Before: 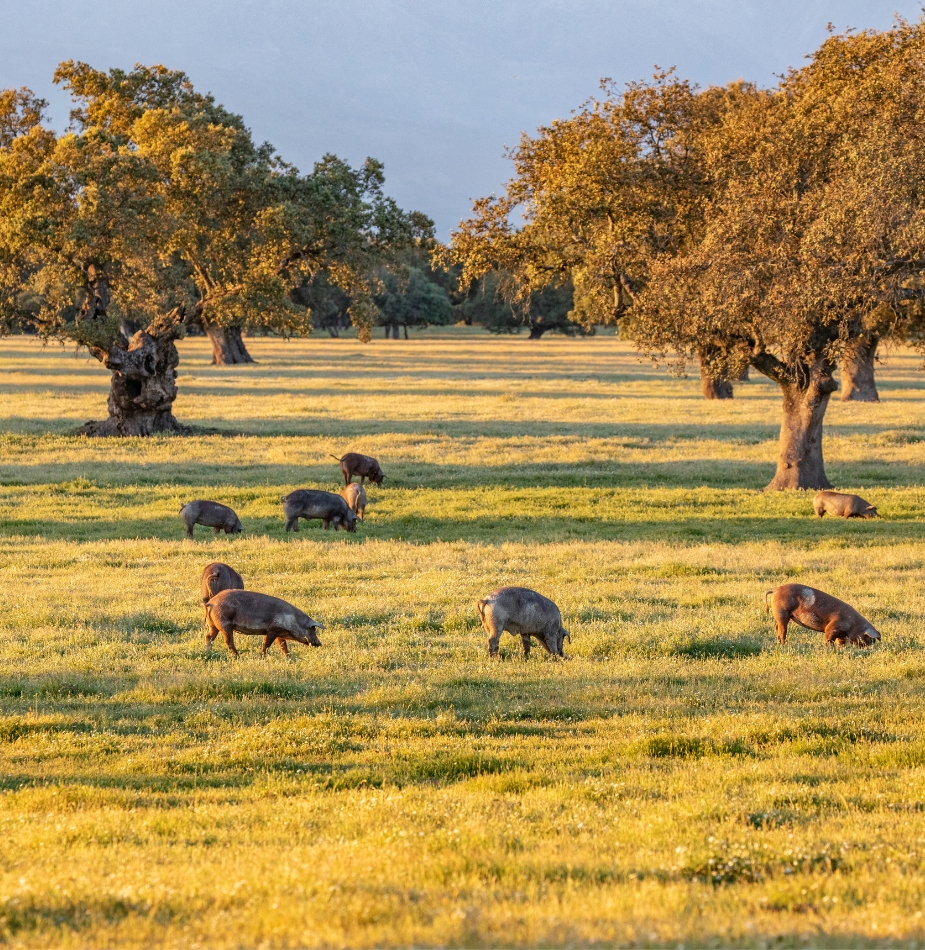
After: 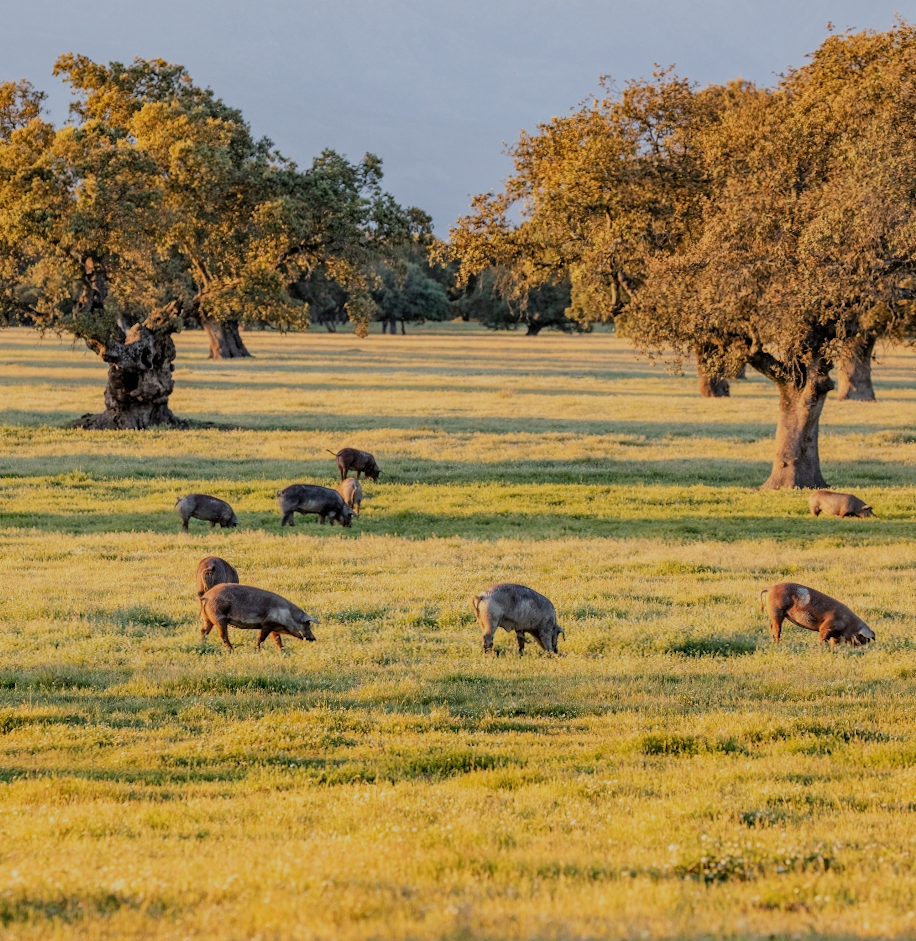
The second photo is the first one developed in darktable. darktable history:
crop and rotate: angle -0.5°
filmic rgb: black relative exposure -7.32 EV, white relative exposure 5.09 EV, hardness 3.2
